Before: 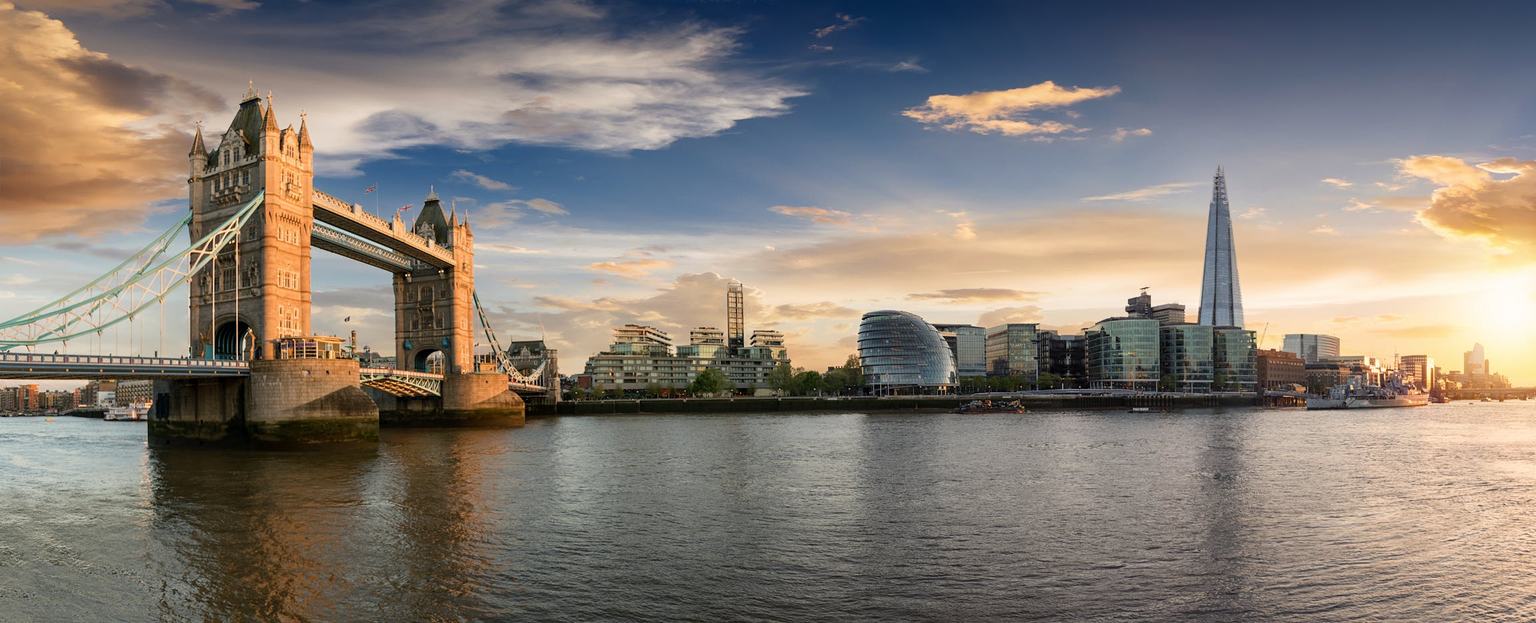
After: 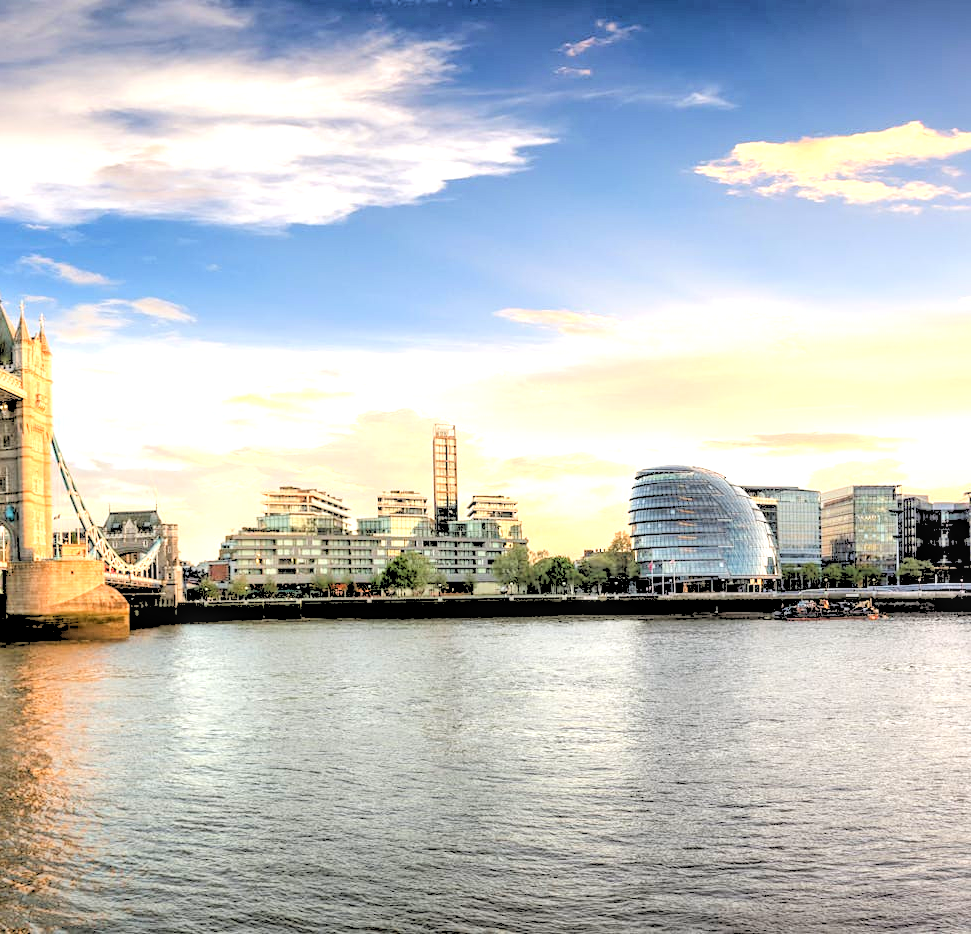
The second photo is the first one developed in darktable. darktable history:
contrast brightness saturation: brightness 0.15
crop: left 28.583%, right 29.231%
rgb levels: levels [[0.027, 0.429, 0.996], [0, 0.5, 1], [0, 0.5, 1]]
exposure: black level correction 0, exposure 1.1 EV, compensate exposure bias true, compensate highlight preservation false
local contrast: detail 142%
